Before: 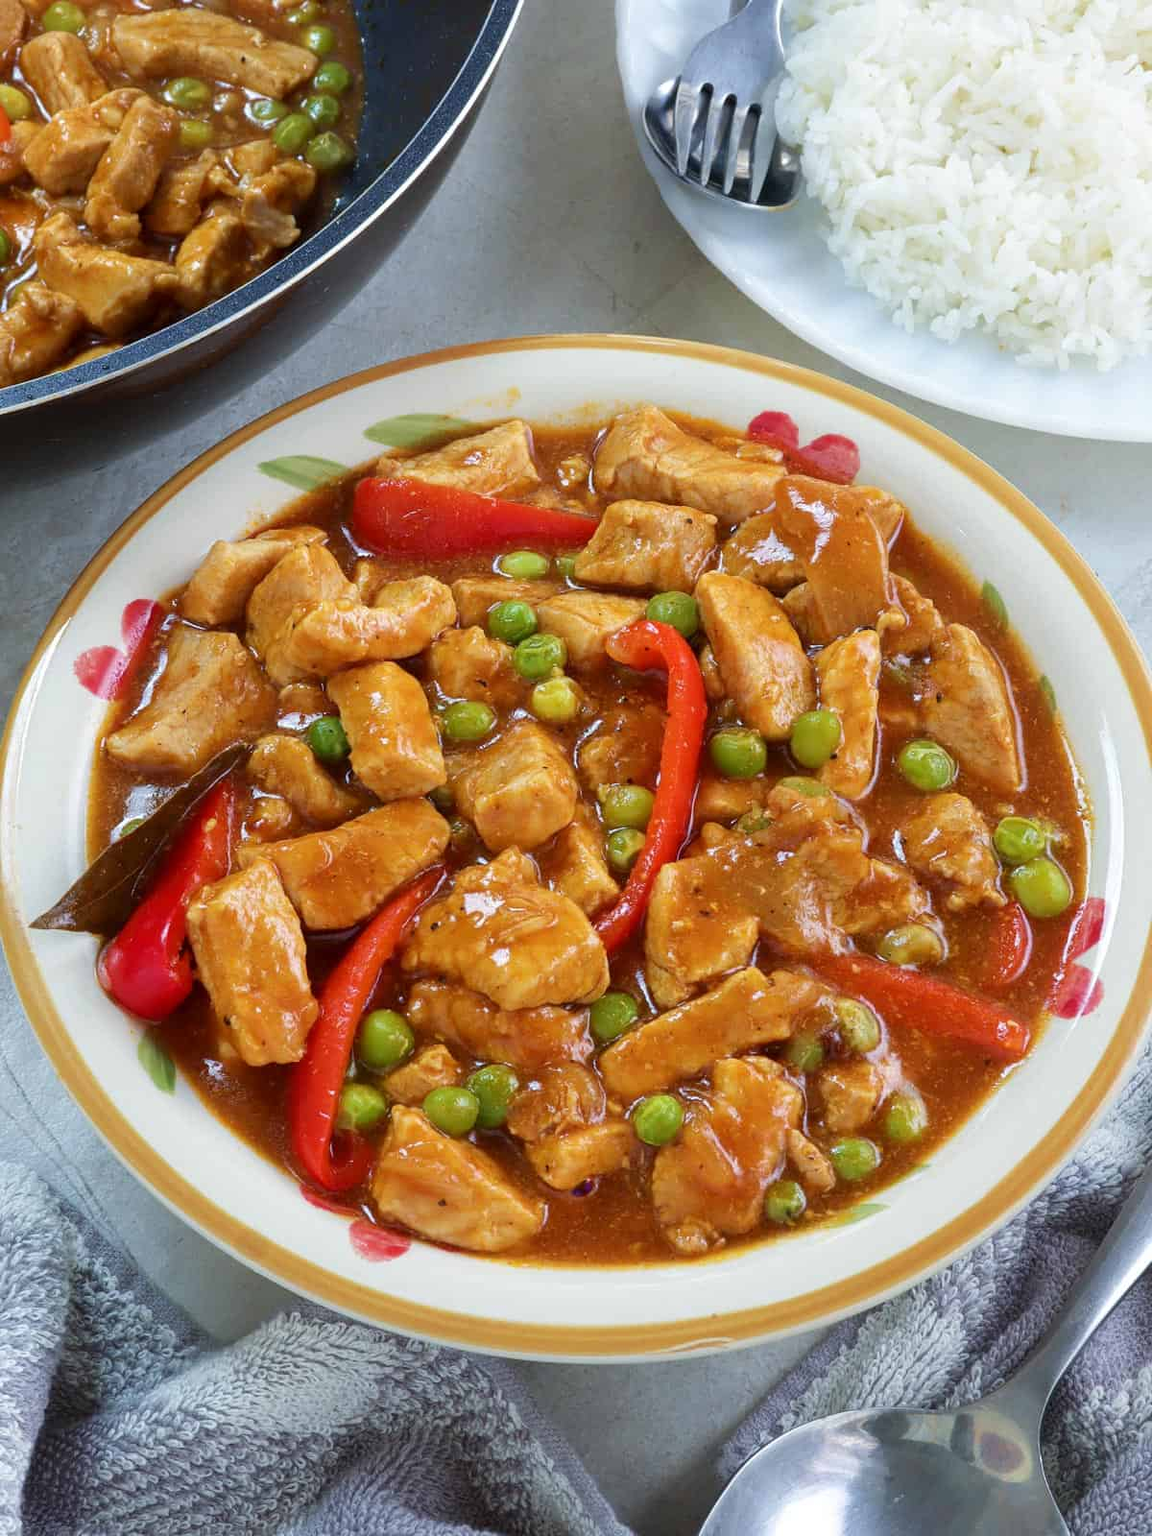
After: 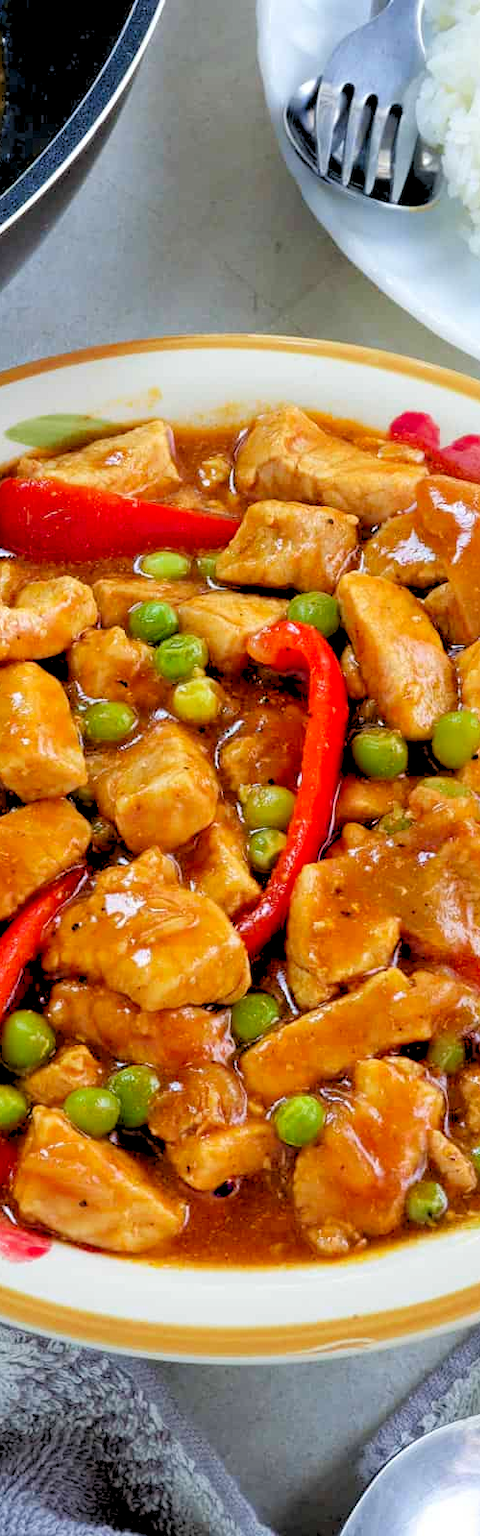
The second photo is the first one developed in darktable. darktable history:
crop: left 31.229%, right 27.105%
contrast brightness saturation: contrast 0.07, brightness -0.14, saturation 0.11
rgb levels: levels [[0.027, 0.429, 0.996], [0, 0.5, 1], [0, 0.5, 1]]
